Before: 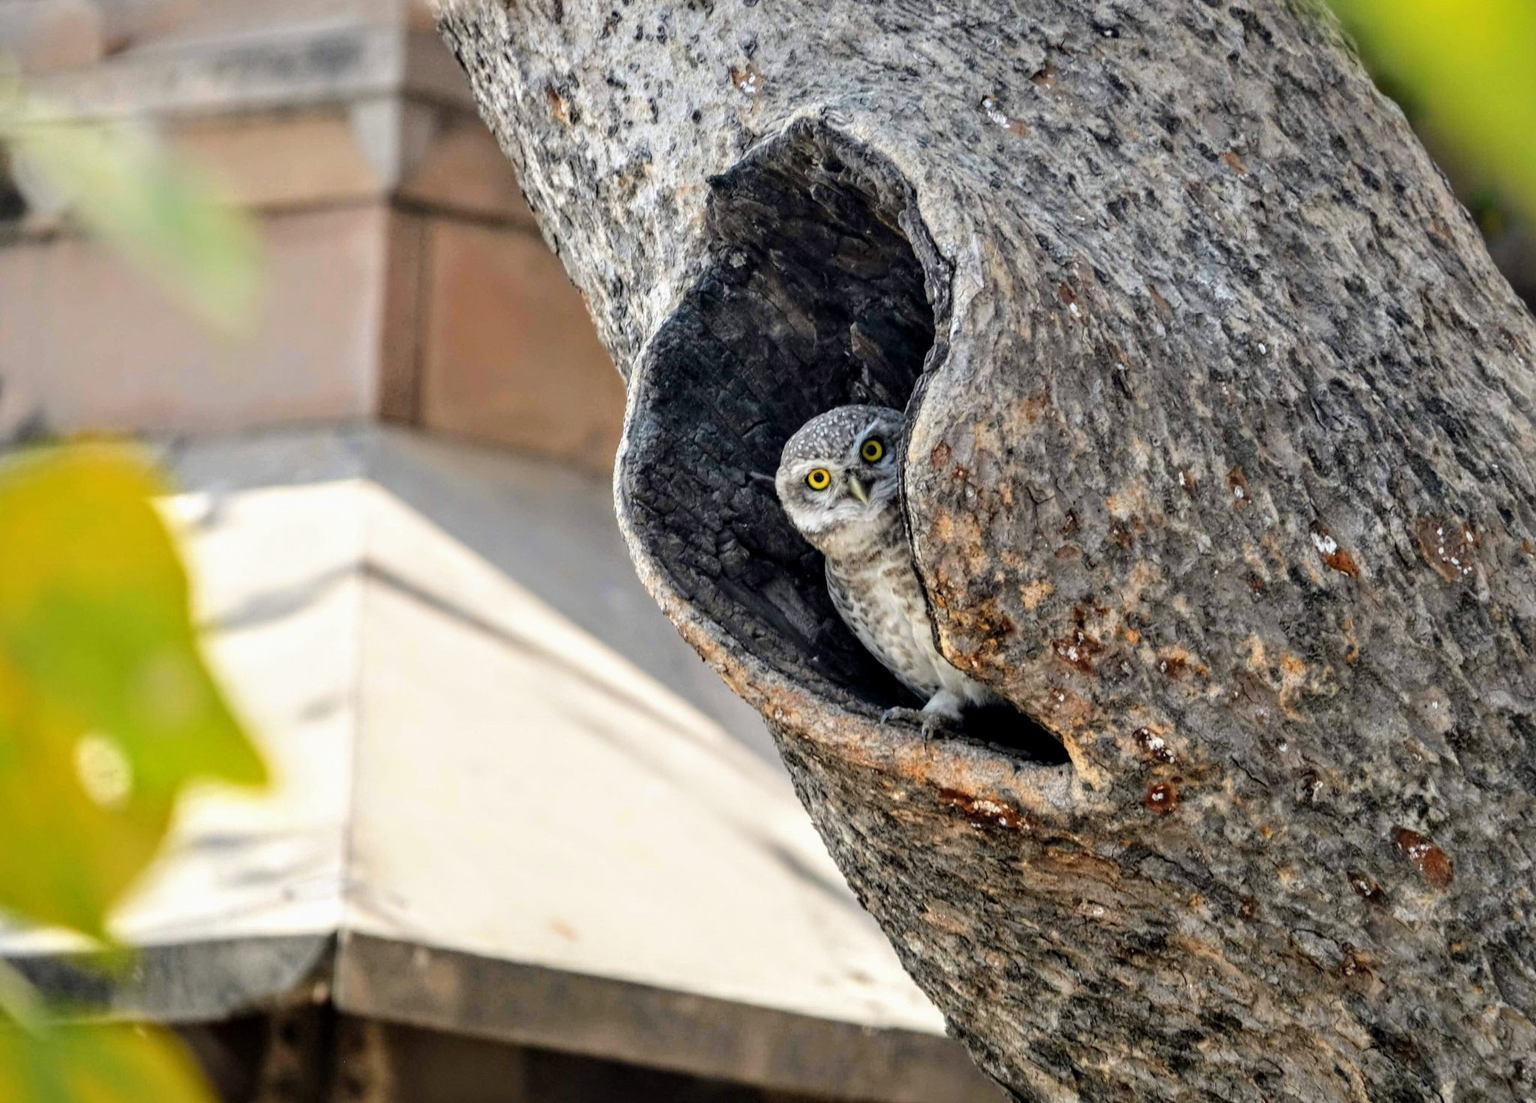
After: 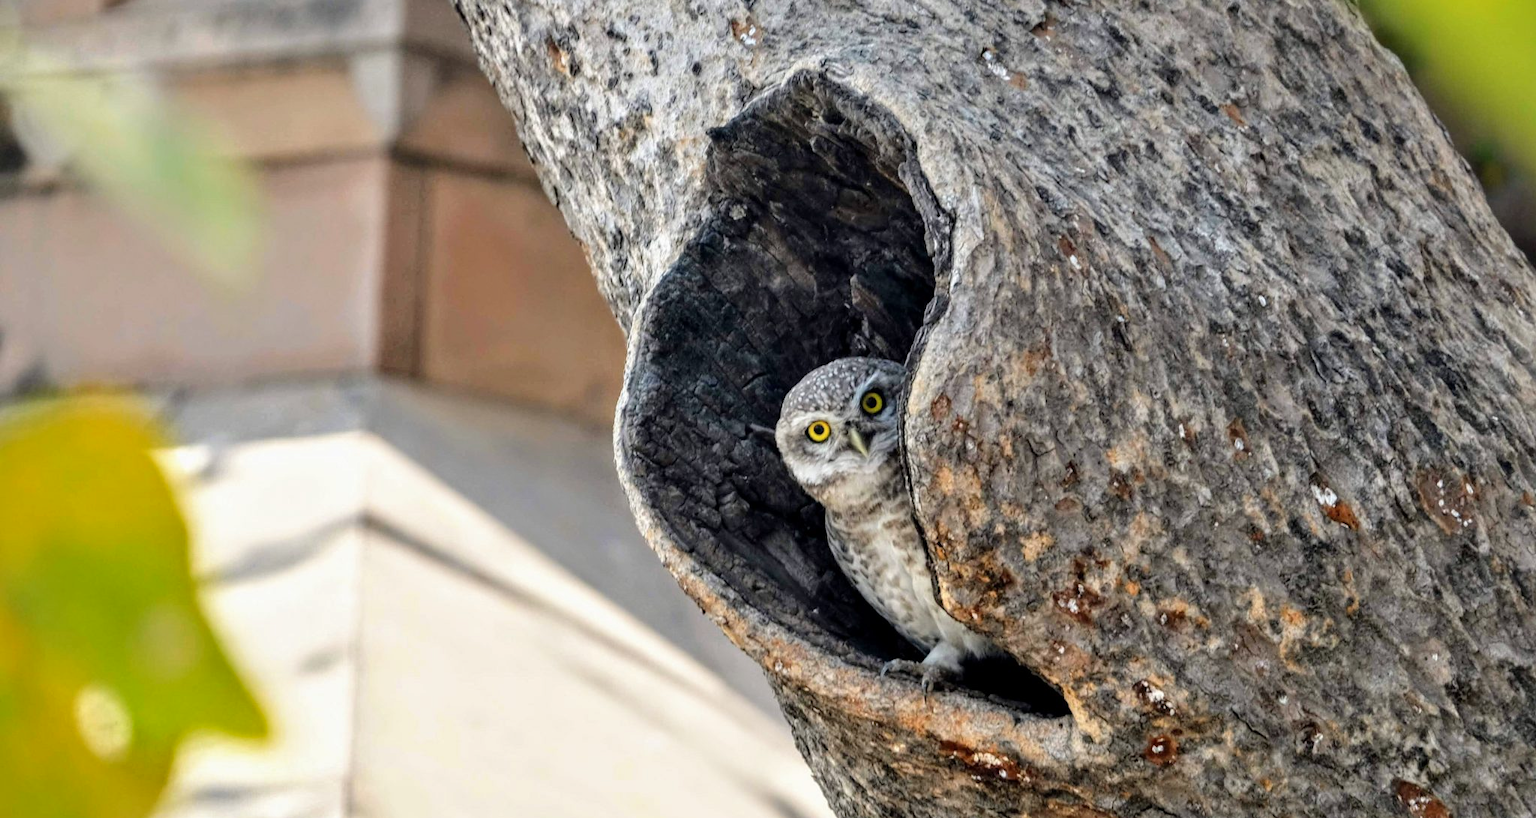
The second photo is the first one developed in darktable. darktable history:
shadows and highlights: radius 126.68, shadows 30.49, highlights -30.64, low approximation 0.01, soften with gaussian
crop: top 4.351%, bottom 21.436%
